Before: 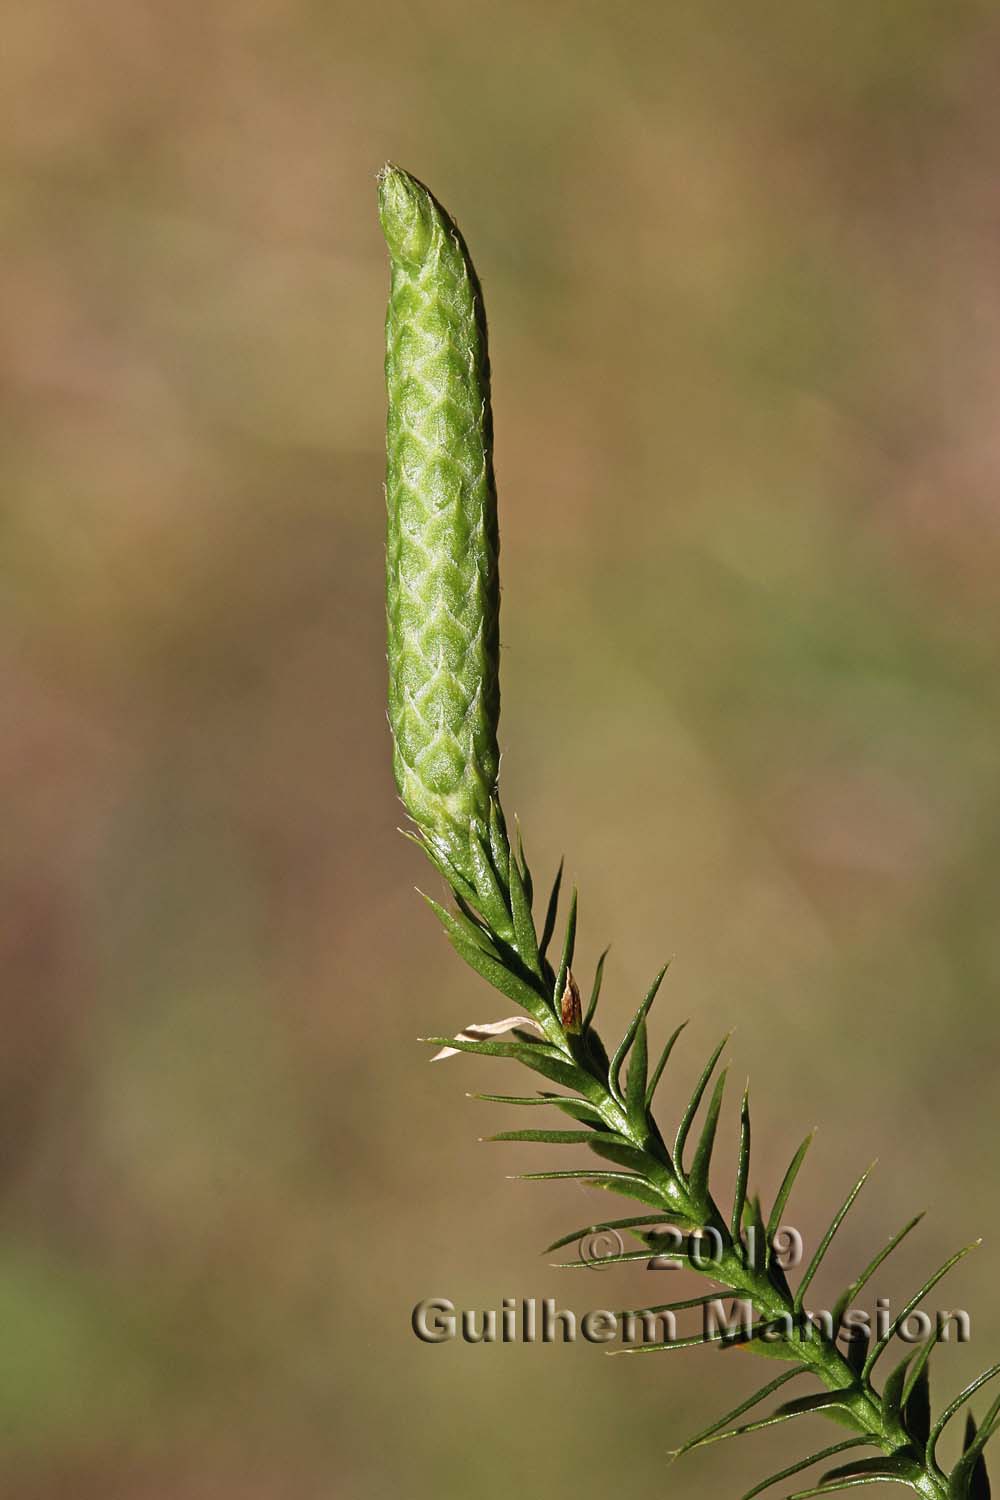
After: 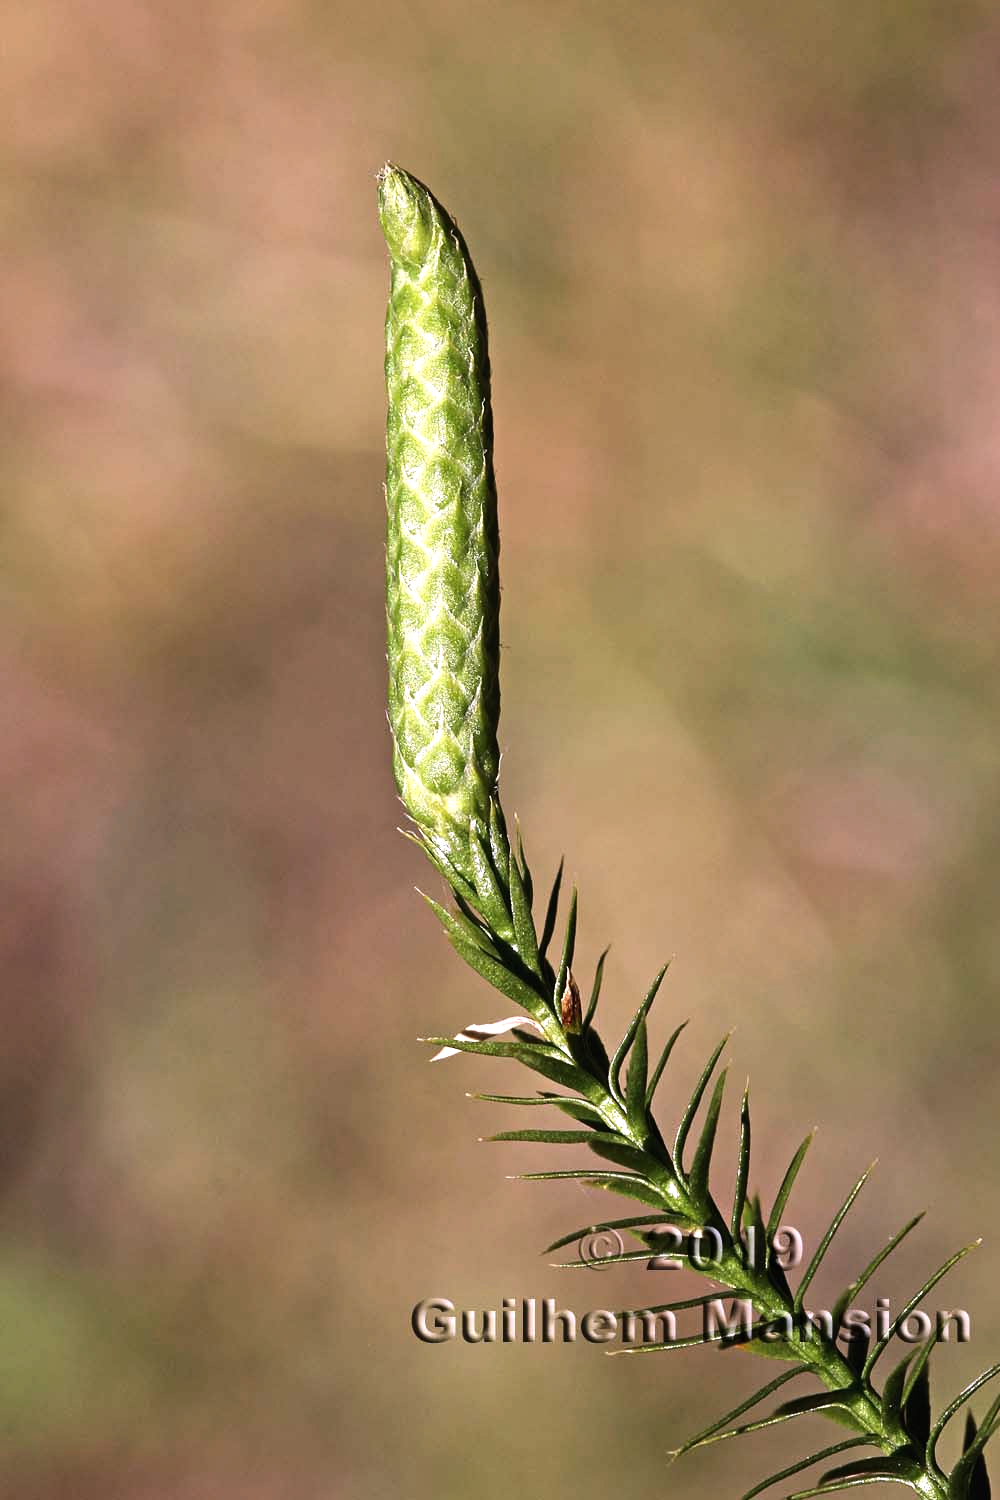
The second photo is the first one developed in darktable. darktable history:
tone equalizer: -8 EV -0.75 EV, -7 EV -0.7 EV, -6 EV -0.6 EV, -5 EV -0.4 EV, -3 EV 0.4 EV, -2 EV 0.6 EV, -1 EV 0.7 EV, +0 EV 0.75 EV, edges refinement/feathering 500, mask exposure compensation -1.57 EV, preserve details no
white balance: red 1.066, blue 1.119
